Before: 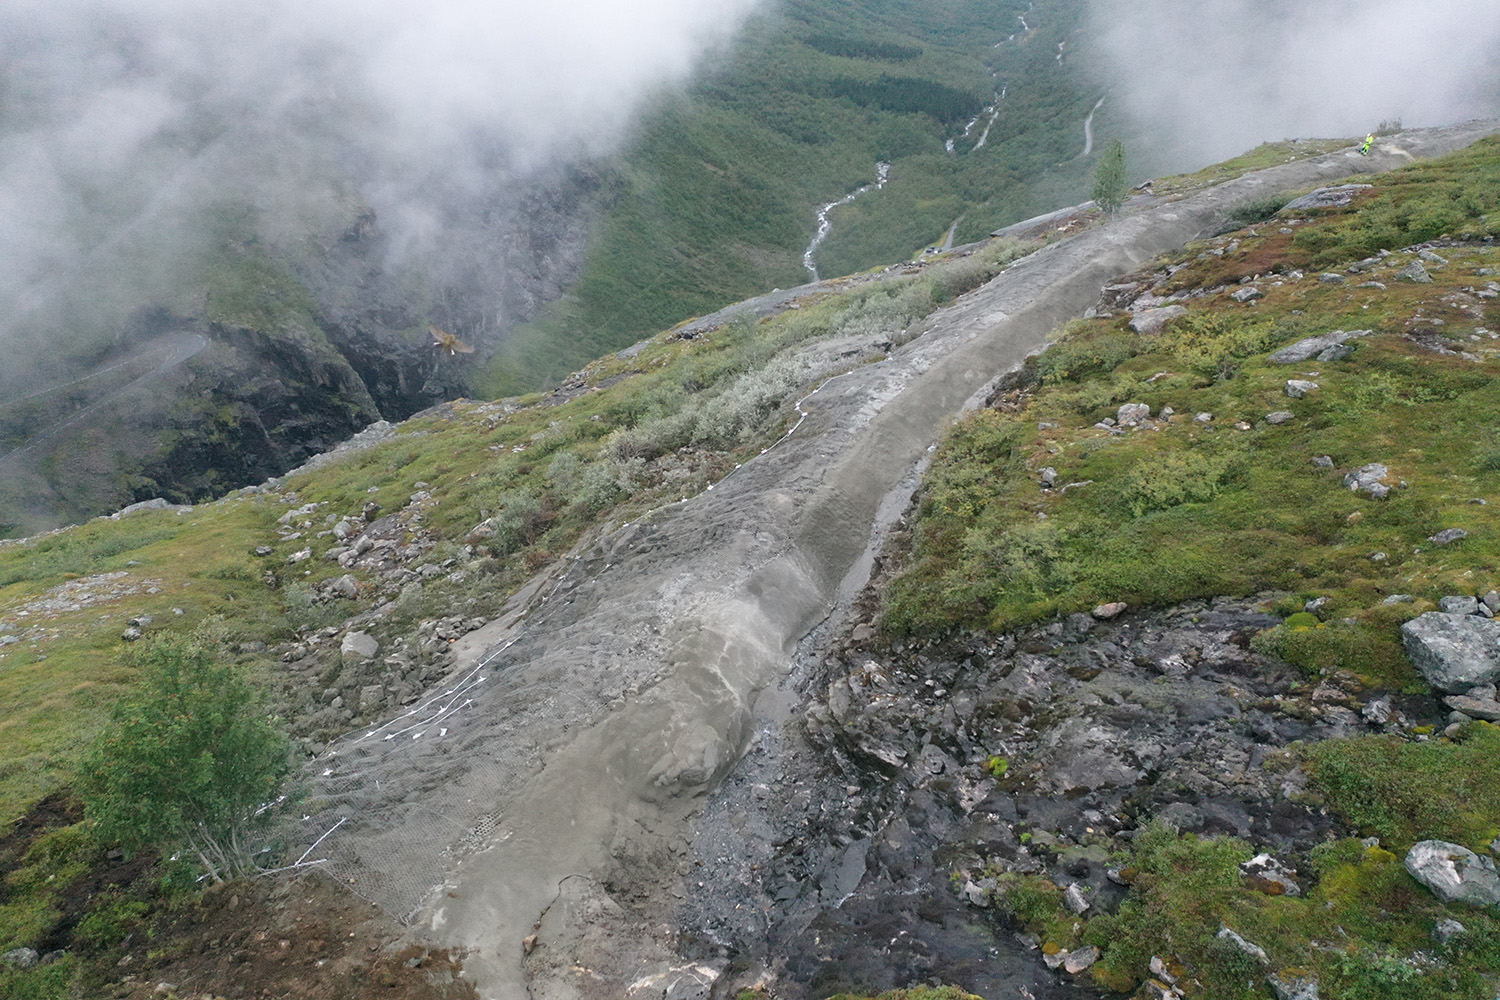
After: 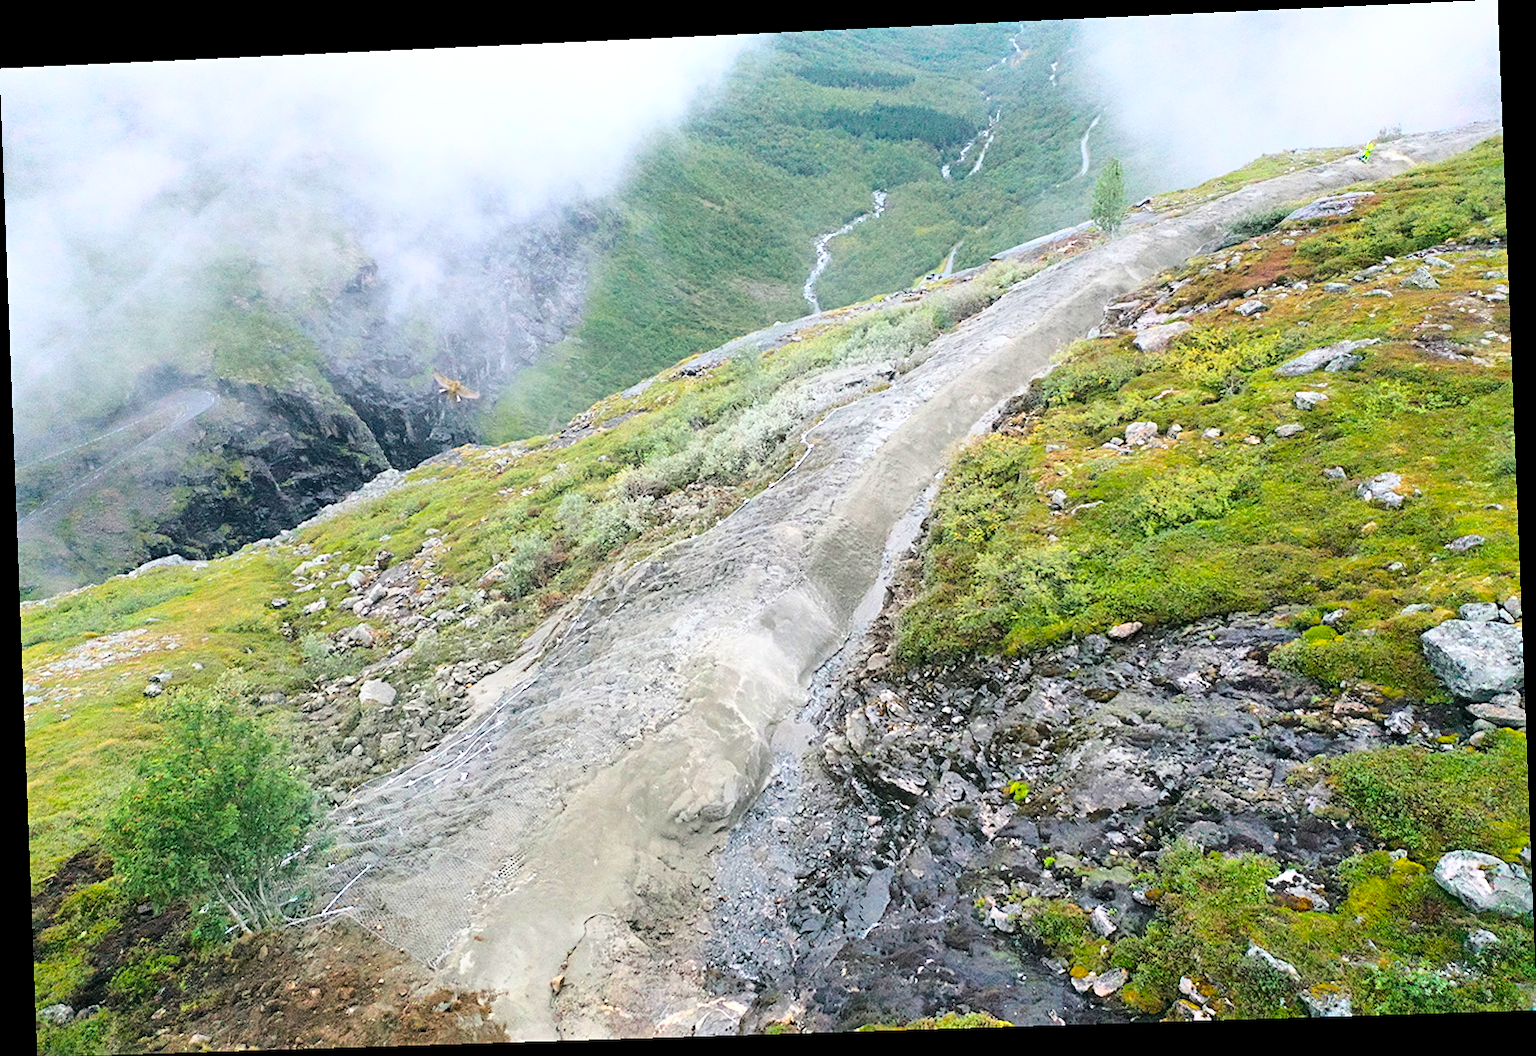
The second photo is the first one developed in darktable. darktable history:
base curve: curves: ch0 [(0, 0) (0.028, 0.03) (0.121, 0.232) (0.46, 0.748) (0.859, 0.968) (1, 1)]
color balance rgb: perceptual saturation grading › global saturation 36%, perceptual brilliance grading › global brilliance 10%, global vibrance 20%
rotate and perspective: rotation -2.22°, lens shift (horizontal) -0.022, automatic cropping off
sharpen: radius 2.529, amount 0.323
